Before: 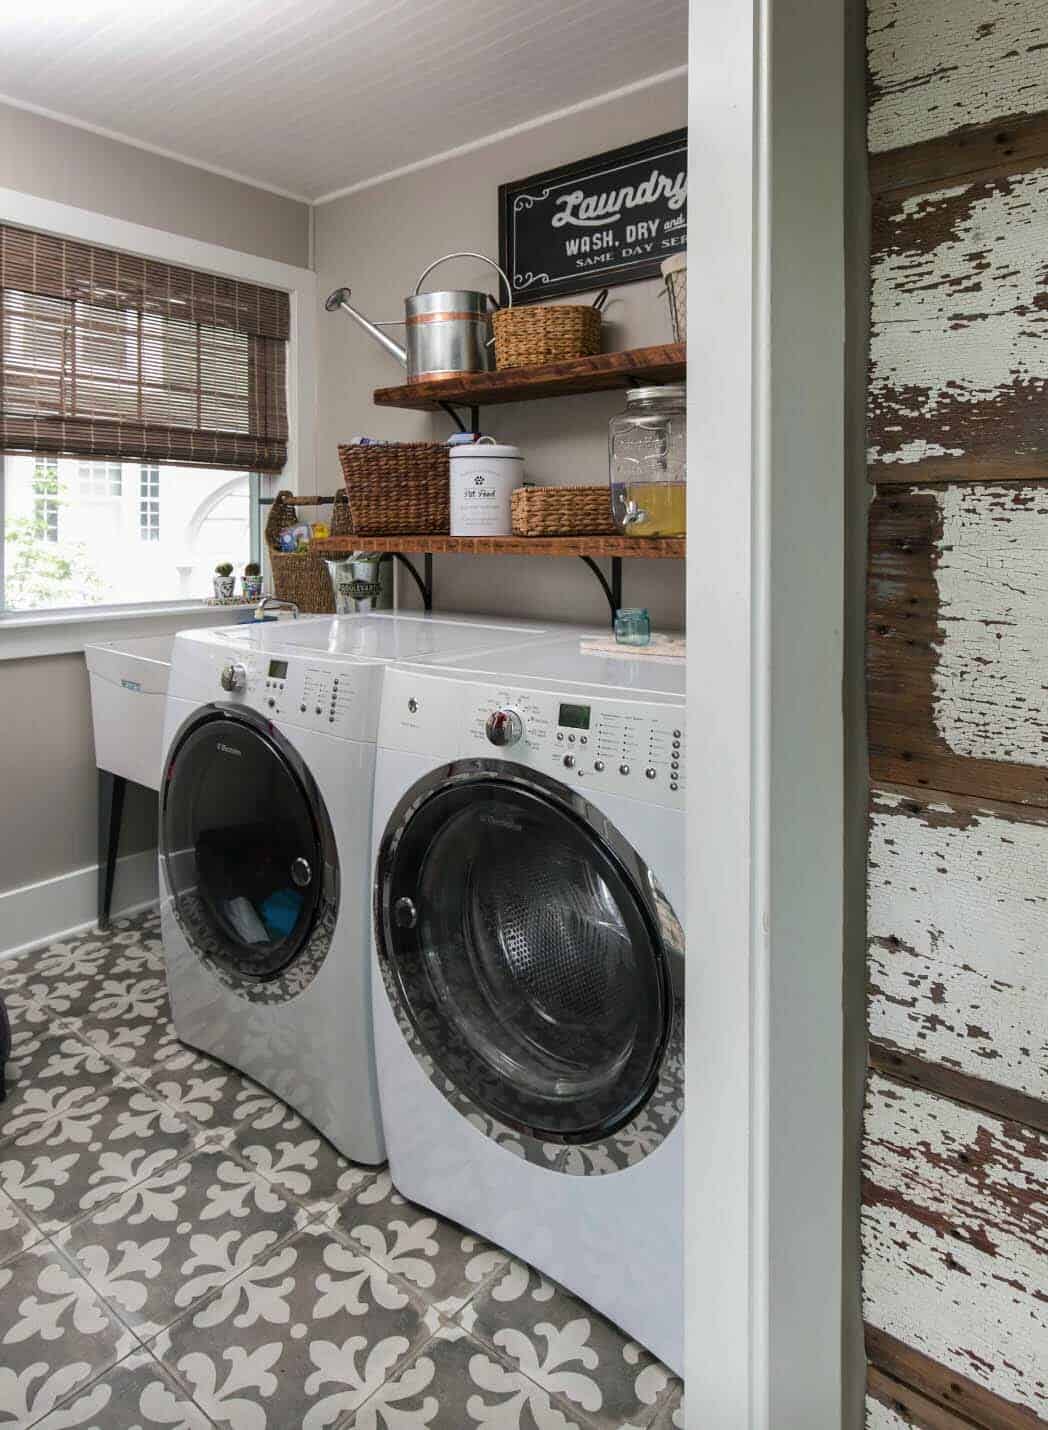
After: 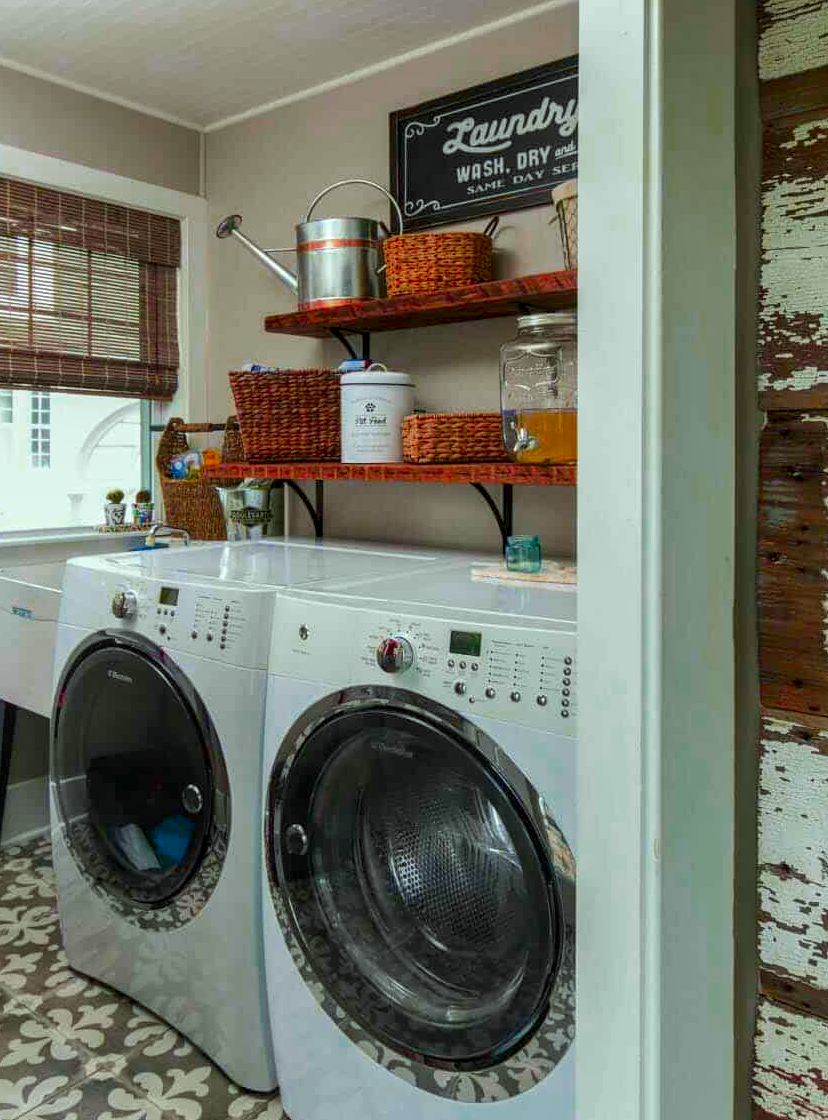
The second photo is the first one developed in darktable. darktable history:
local contrast: on, module defaults
color correction: highlights a* -6.33, highlights b* 0.597
contrast brightness saturation: saturation 0.179
color zones: curves: ch0 [(0.473, 0.374) (0.742, 0.784)]; ch1 [(0.354, 0.737) (0.742, 0.705)]; ch2 [(0.318, 0.421) (0.758, 0.532)]
crop and rotate: left 10.46%, top 5.109%, right 10.458%, bottom 16.547%
